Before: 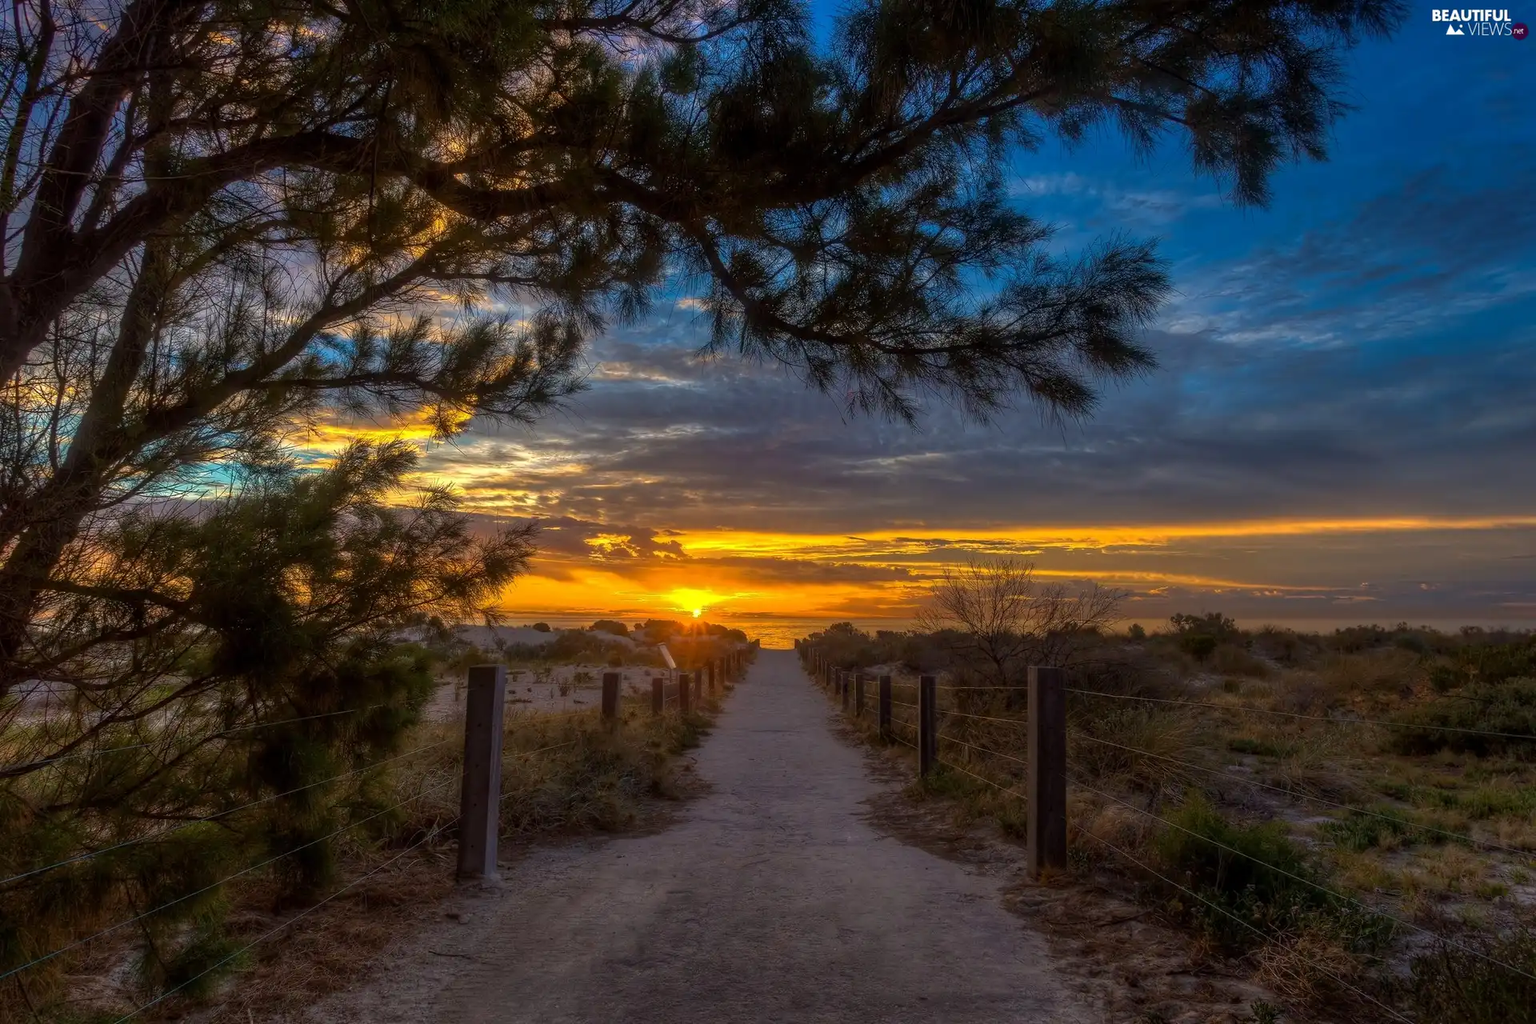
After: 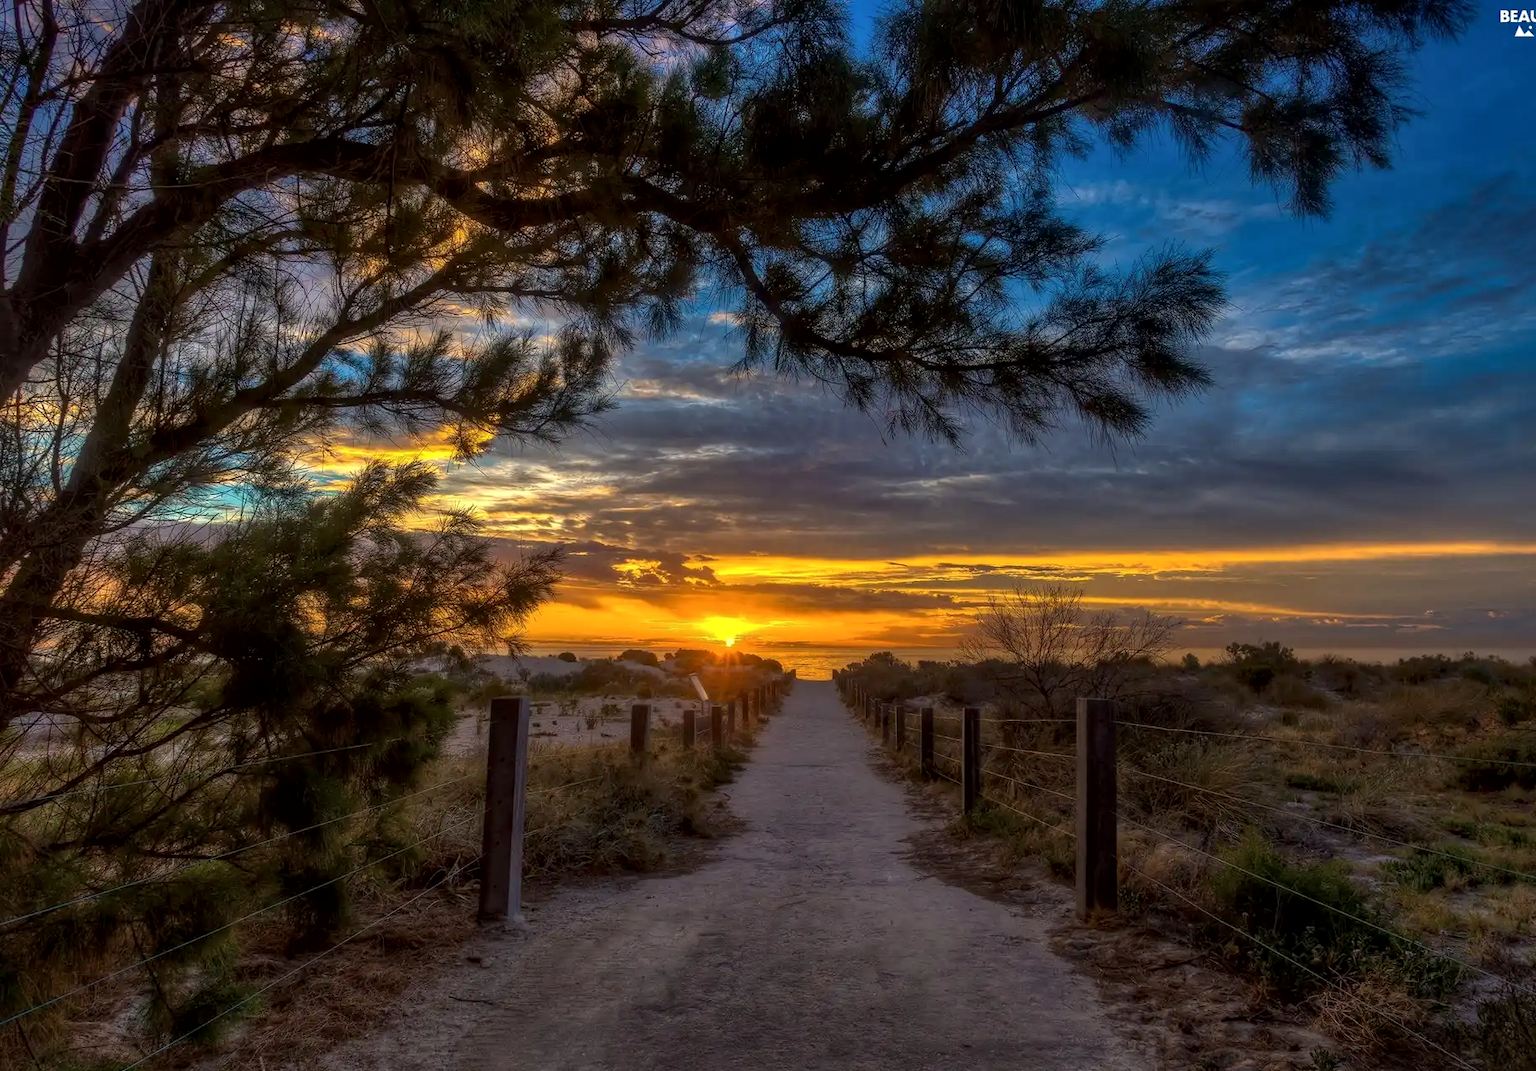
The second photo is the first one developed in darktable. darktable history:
crop: right 4.482%, bottom 0.039%
local contrast: mode bilateral grid, contrast 20, coarseness 49, detail 132%, midtone range 0.2
